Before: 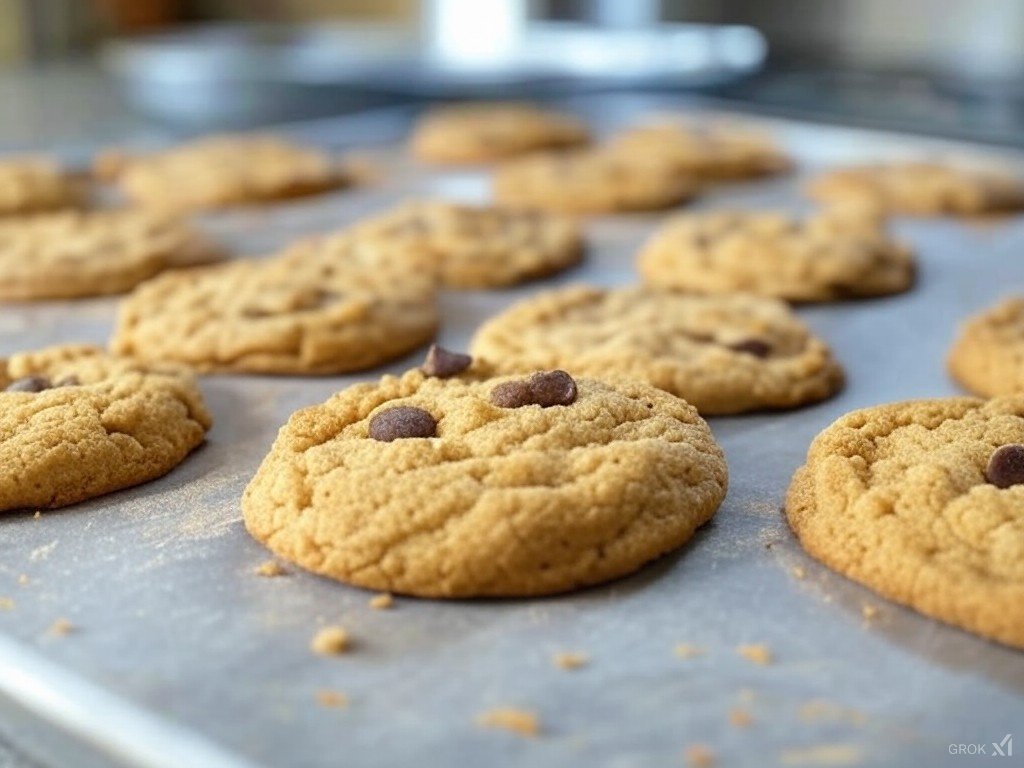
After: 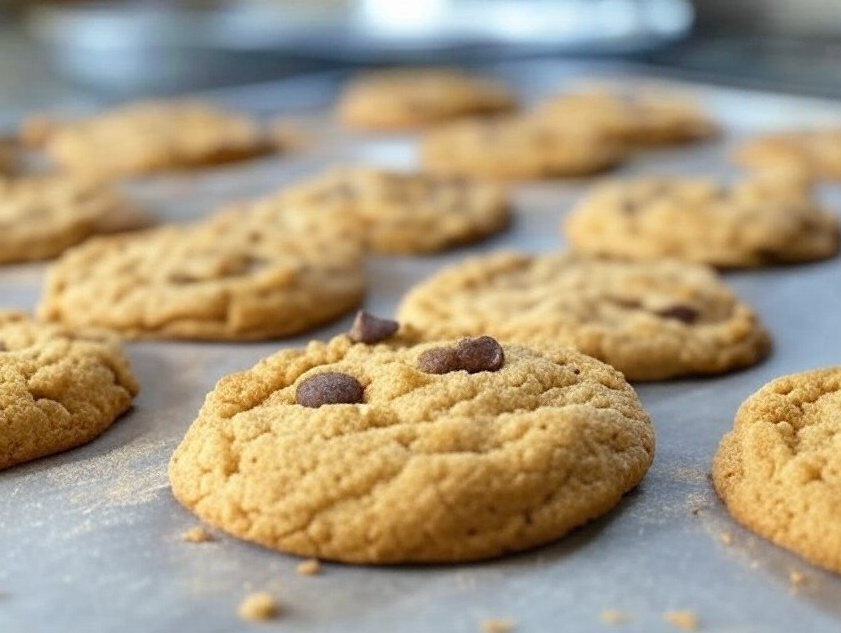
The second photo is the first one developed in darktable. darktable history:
crop and rotate: left 7.214%, top 4.515%, right 10.585%, bottom 12.944%
